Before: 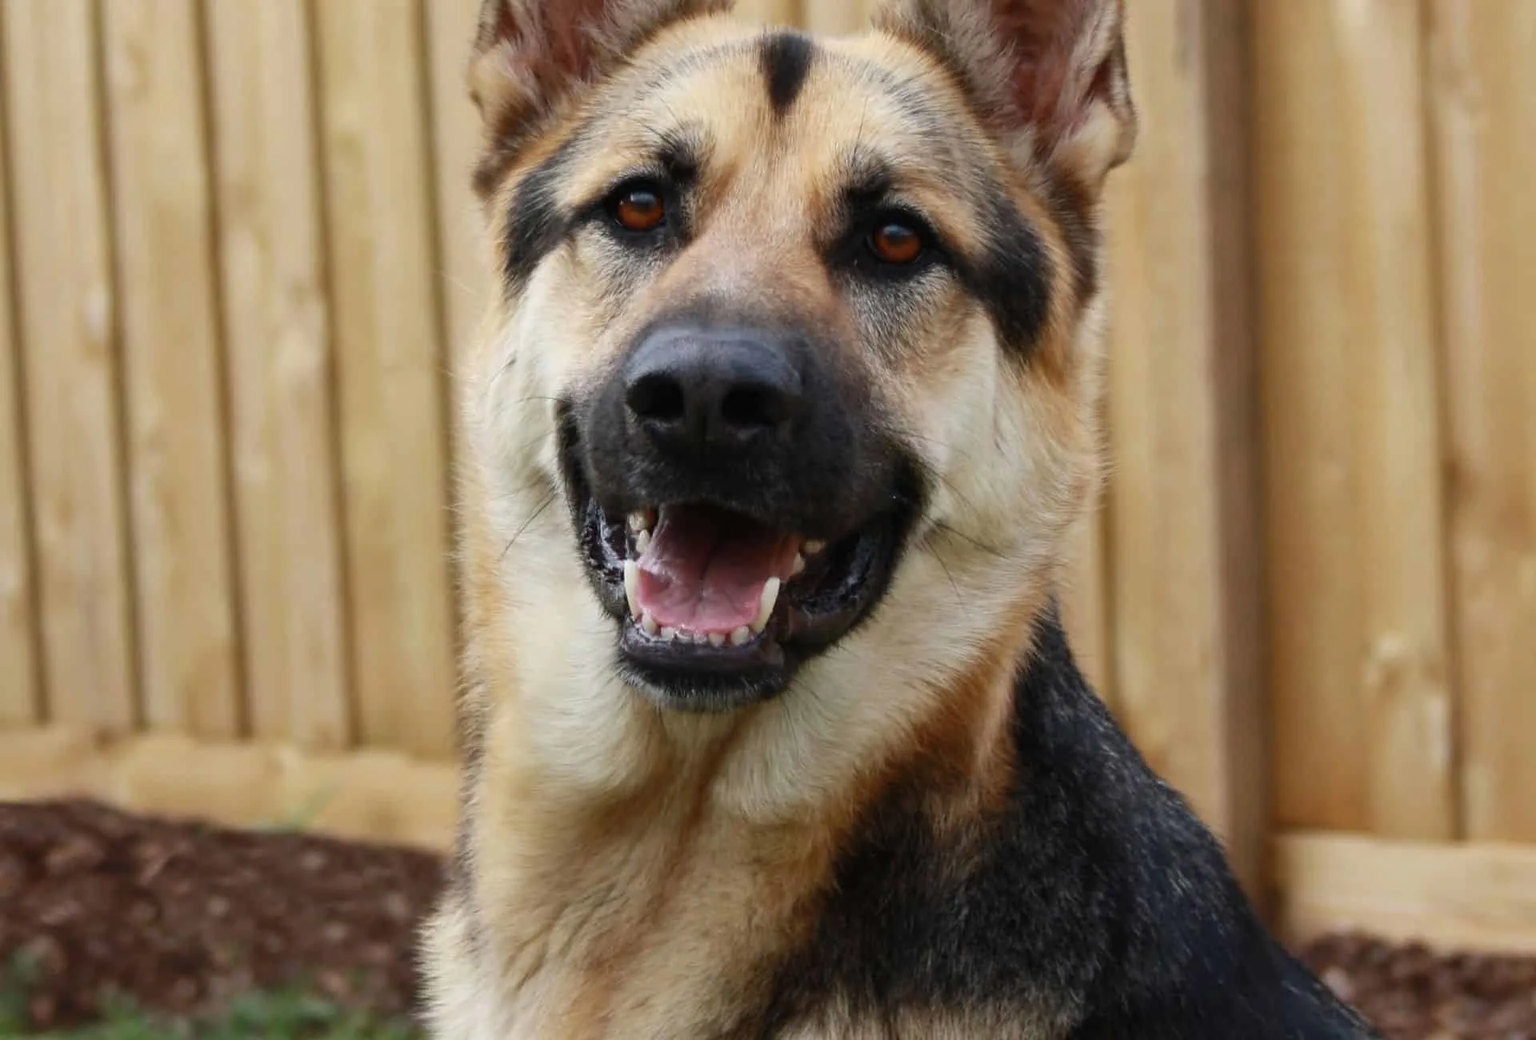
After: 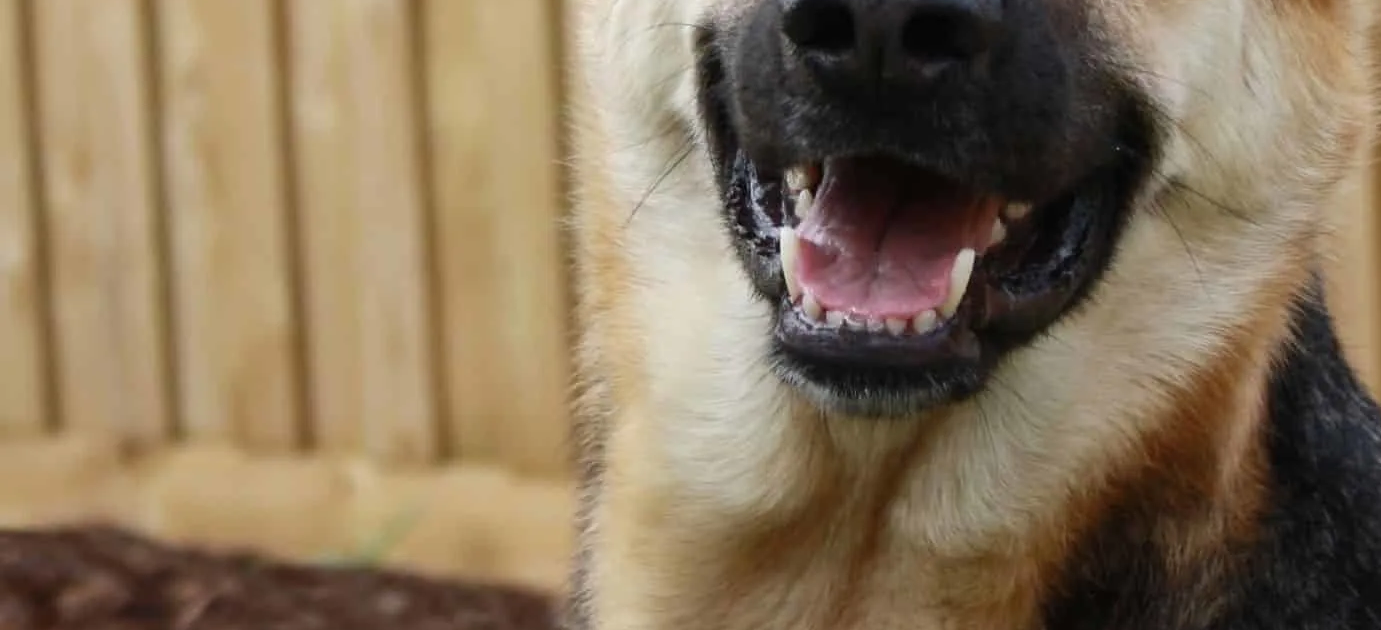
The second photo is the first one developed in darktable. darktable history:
crop: top 36.453%, right 28.071%, bottom 14.986%
